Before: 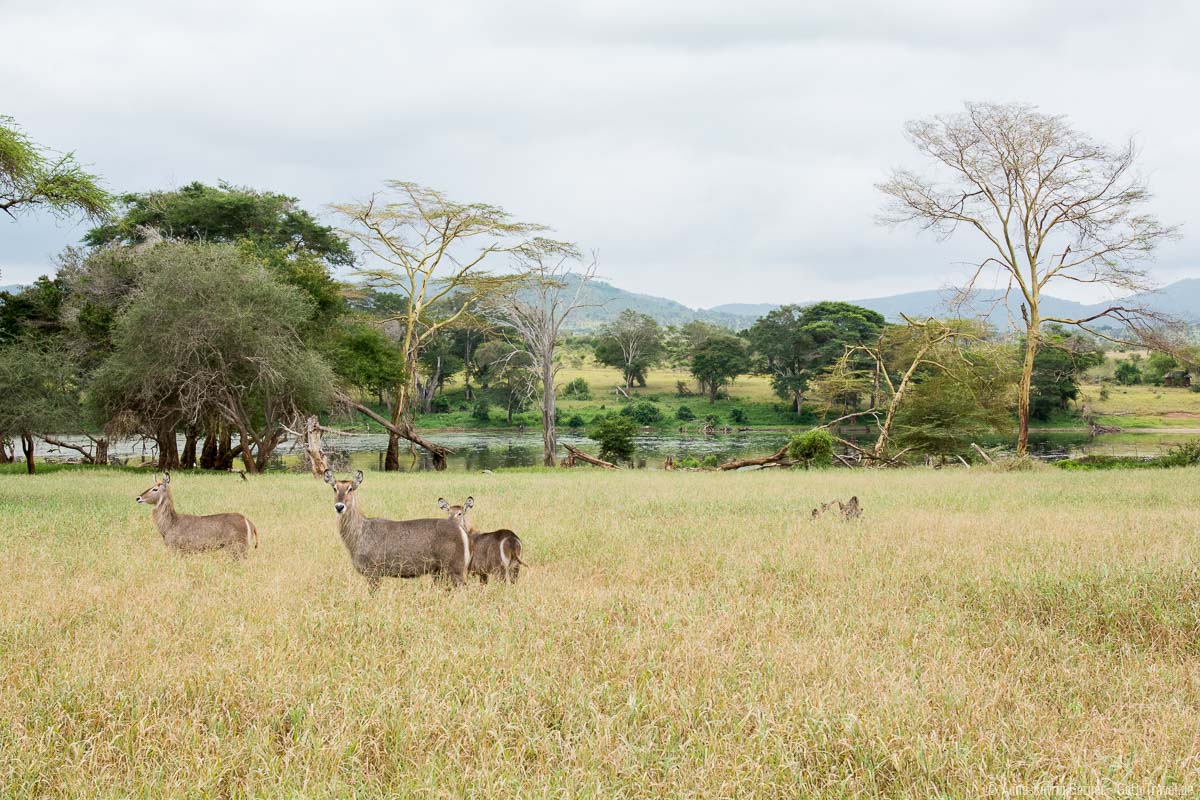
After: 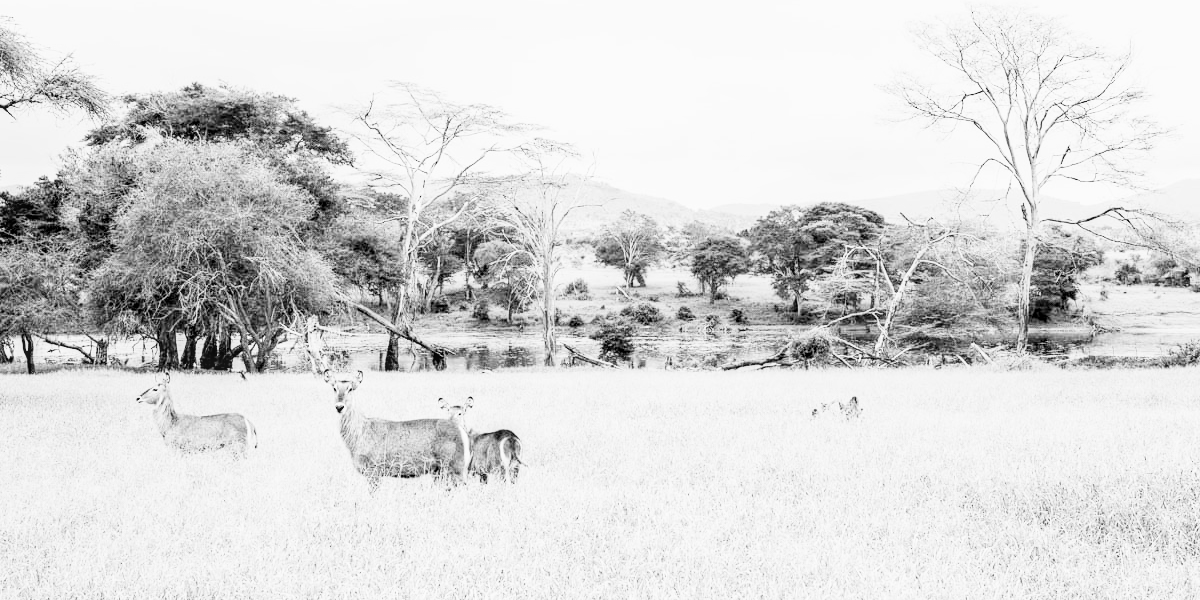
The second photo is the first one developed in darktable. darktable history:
crop and rotate: top 12.5%, bottom 12.5%
exposure: black level correction 0, exposure 2.327 EV, compensate exposure bias true, compensate highlight preservation false
haze removal: strength 0.29, distance 0.25, compatibility mode true, adaptive false
sigmoid: contrast 1.8, skew -0.2, preserve hue 0%, red attenuation 0.1, red rotation 0.035, green attenuation 0.1, green rotation -0.017, blue attenuation 0.15, blue rotation -0.052, base primaries Rec2020
local contrast: on, module defaults
monochrome: a 2.21, b -1.33, size 2.2
color balance rgb: shadows lift › luminance -7.7%, shadows lift › chroma 2.13%, shadows lift › hue 165.27°, power › luminance -7.77%, power › chroma 1.34%, power › hue 330.55°, highlights gain › luminance -33.33%, highlights gain › chroma 5.68%, highlights gain › hue 217.2°, global offset › luminance -0.33%, global offset › chroma 0.11%, global offset › hue 165.27°, perceptual saturation grading › global saturation 27.72%, perceptual saturation grading › highlights -25%, perceptual saturation grading › mid-tones 25%, perceptual saturation grading › shadows 50%
